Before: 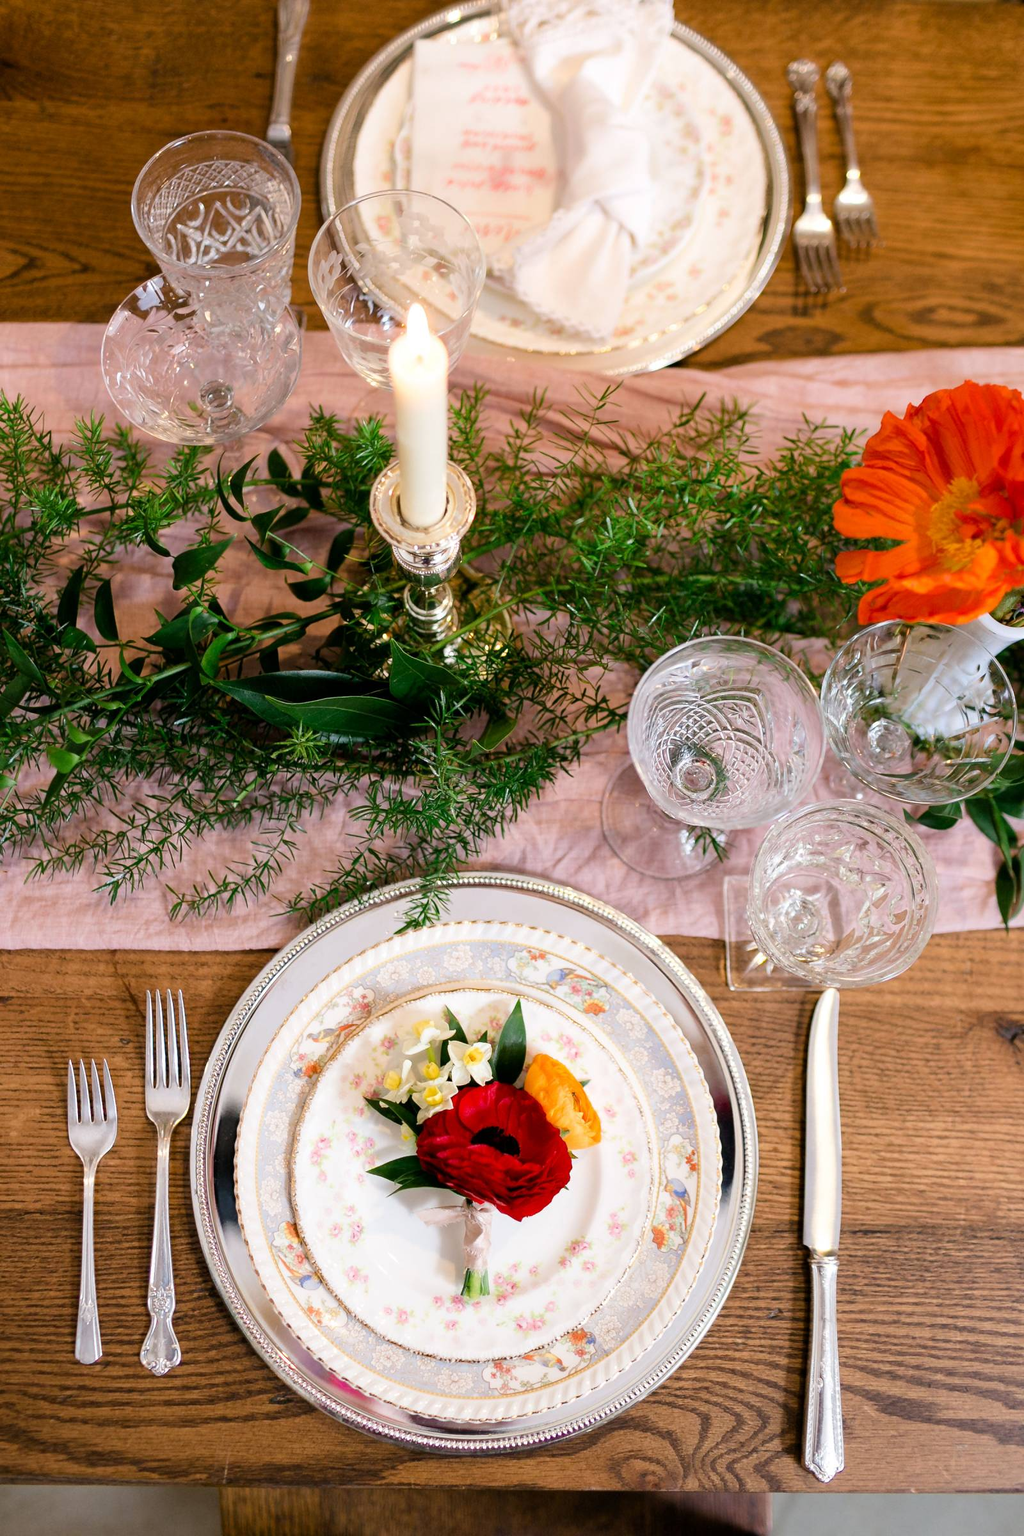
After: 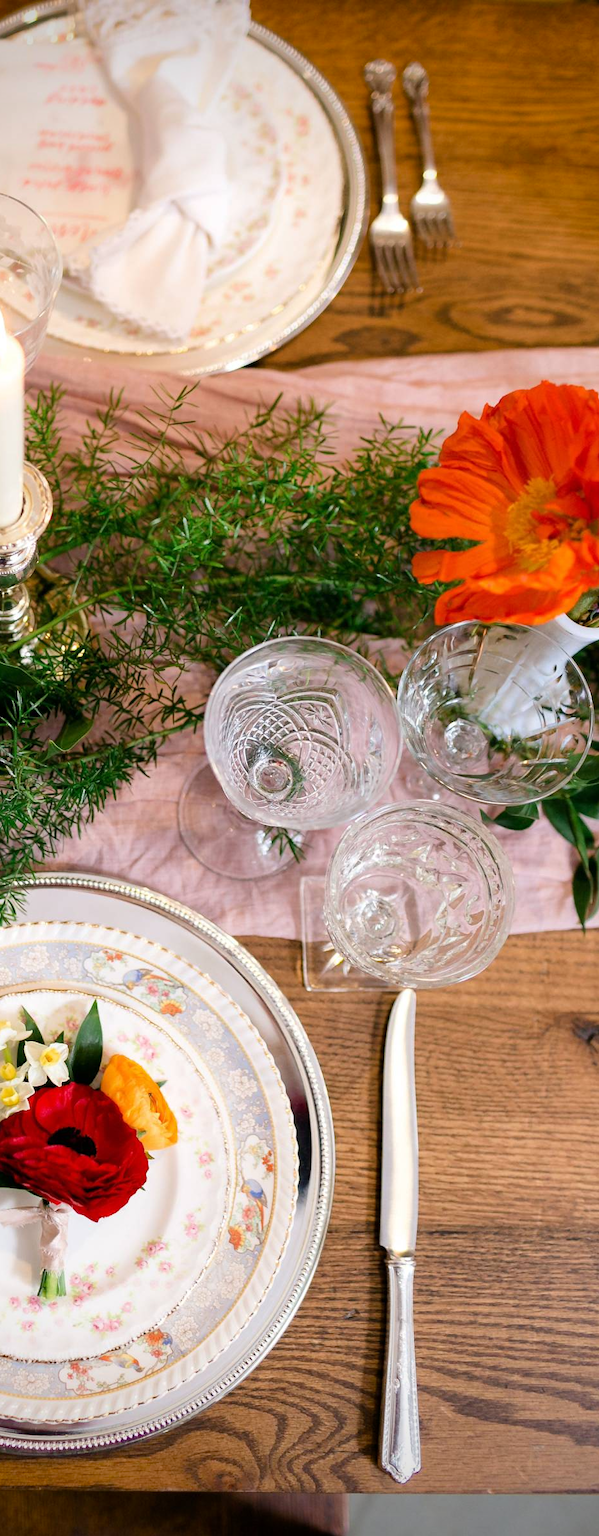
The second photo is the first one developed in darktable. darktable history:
crop: left 41.402%
vignetting: fall-off start 88.53%, fall-off radius 44.2%, saturation 0.376, width/height ratio 1.161
